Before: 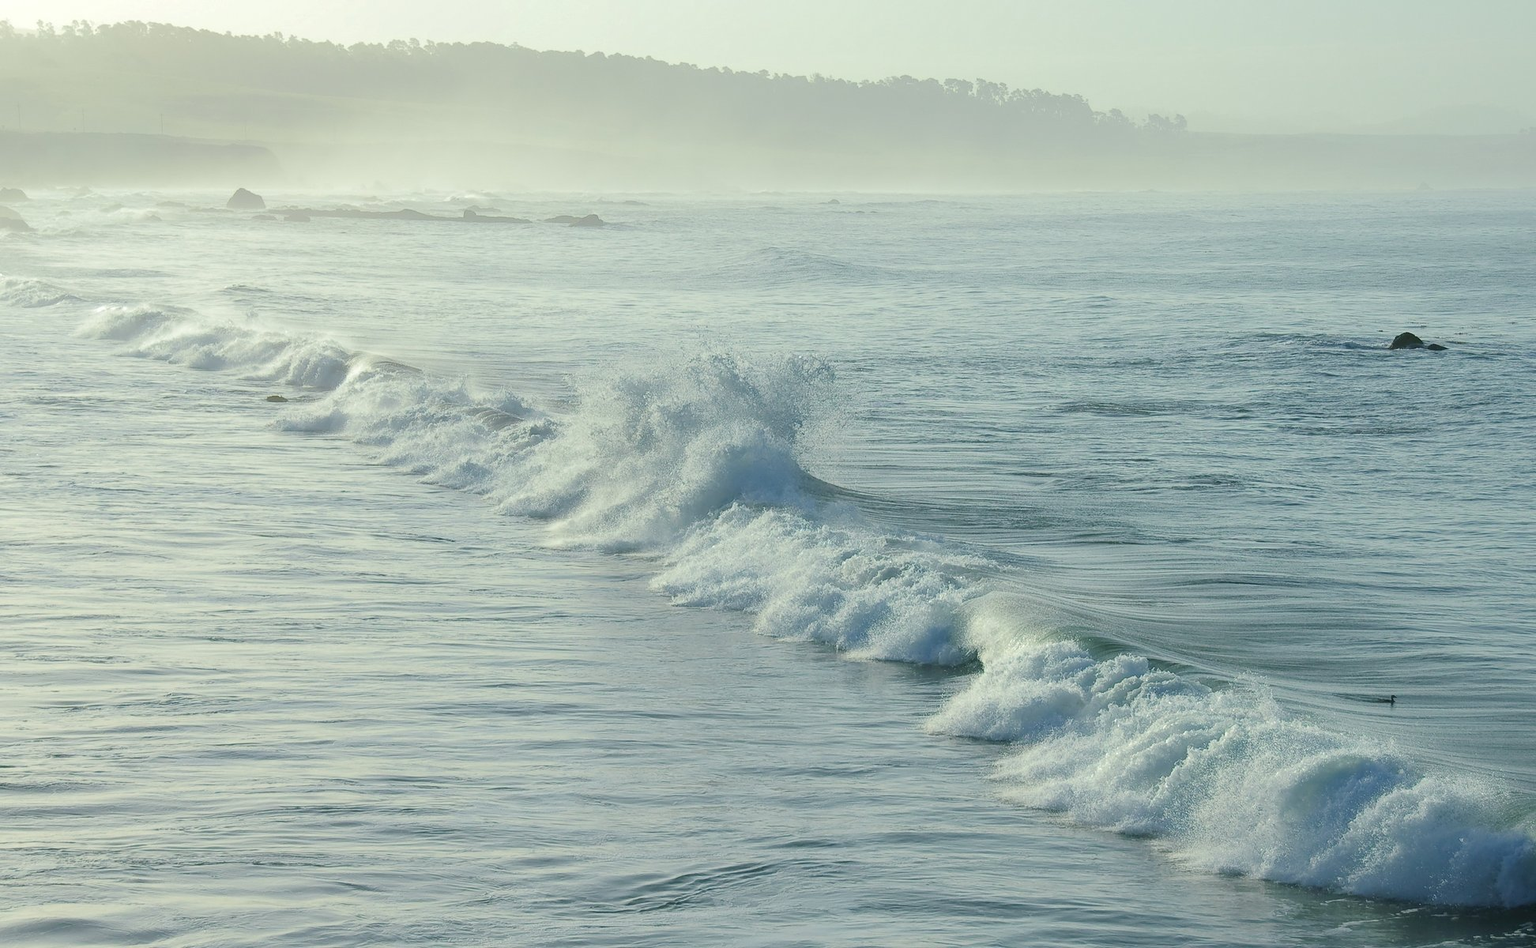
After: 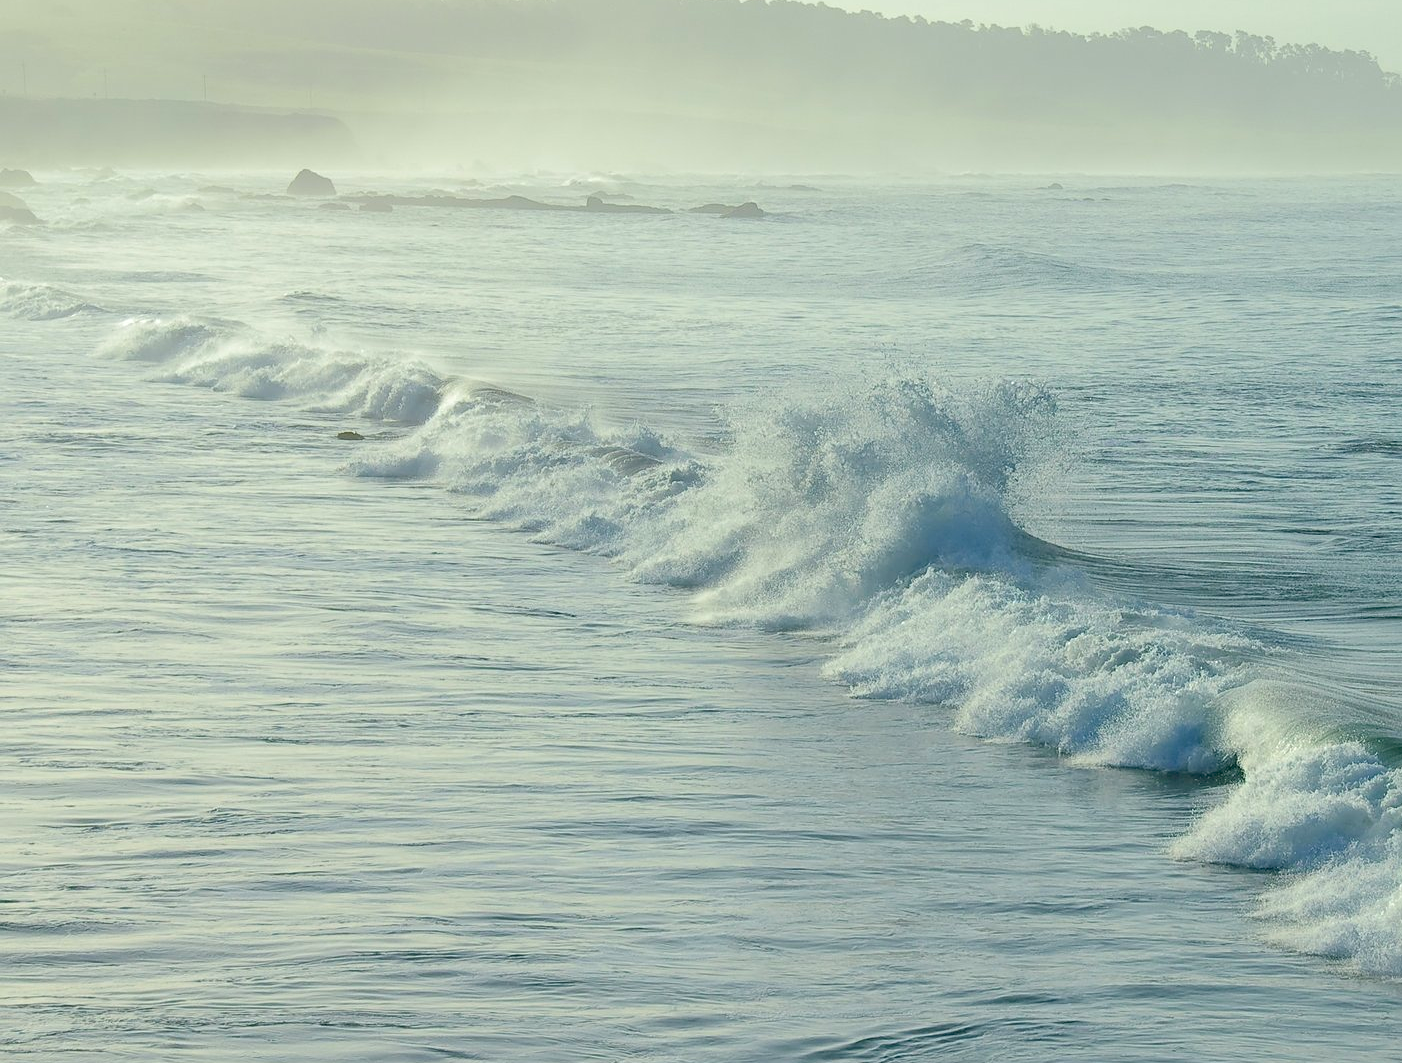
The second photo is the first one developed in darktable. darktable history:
crop: top 5.782%, right 27.852%, bottom 5.623%
sharpen: amount 0.205
exposure: black level correction 0.017, exposure -0.008 EV, compensate highlight preservation false
contrast brightness saturation: contrast 0.036, saturation 0.155
